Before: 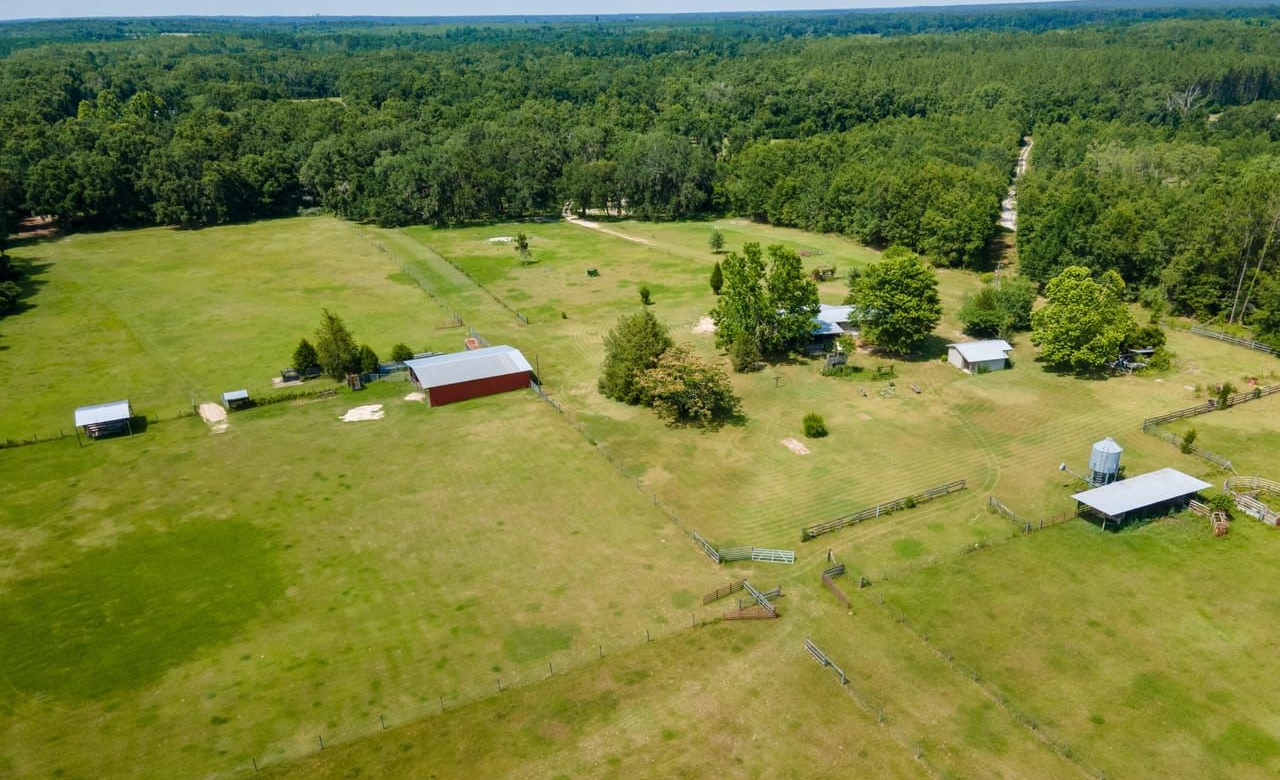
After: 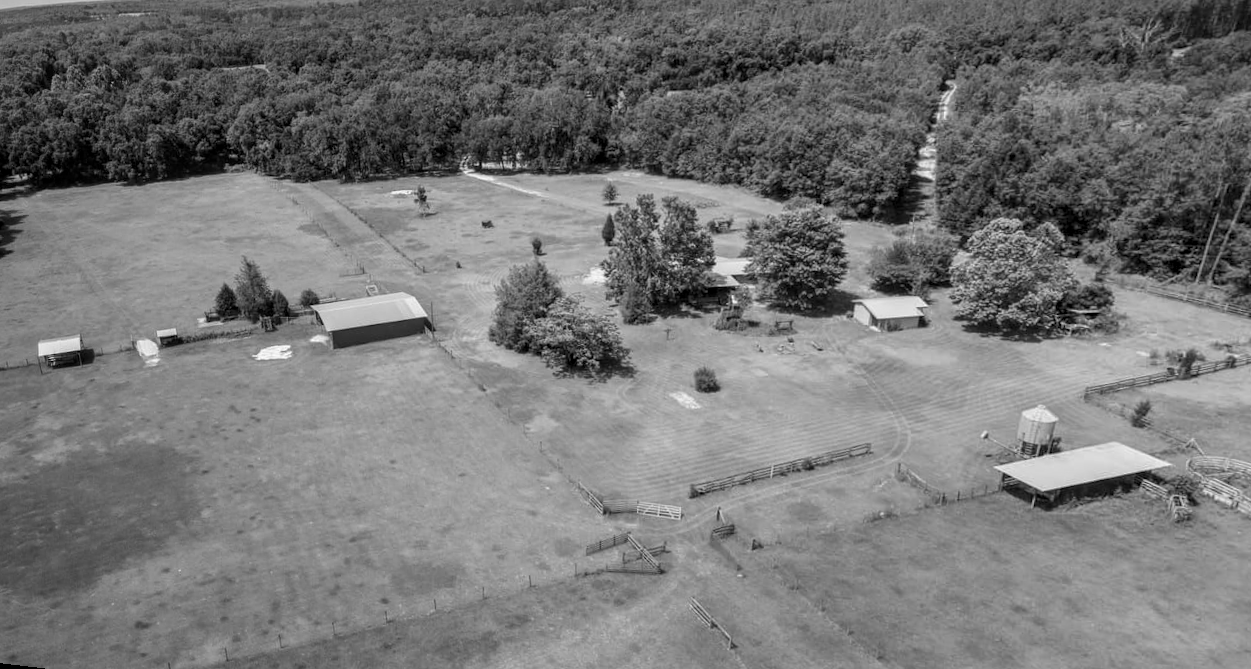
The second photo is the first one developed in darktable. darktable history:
rotate and perspective: rotation 1.69°, lens shift (vertical) -0.023, lens shift (horizontal) -0.291, crop left 0.025, crop right 0.988, crop top 0.092, crop bottom 0.842
monochrome: a -71.75, b 75.82
bloom: size 9%, threshold 100%, strength 7%
local contrast: on, module defaults
